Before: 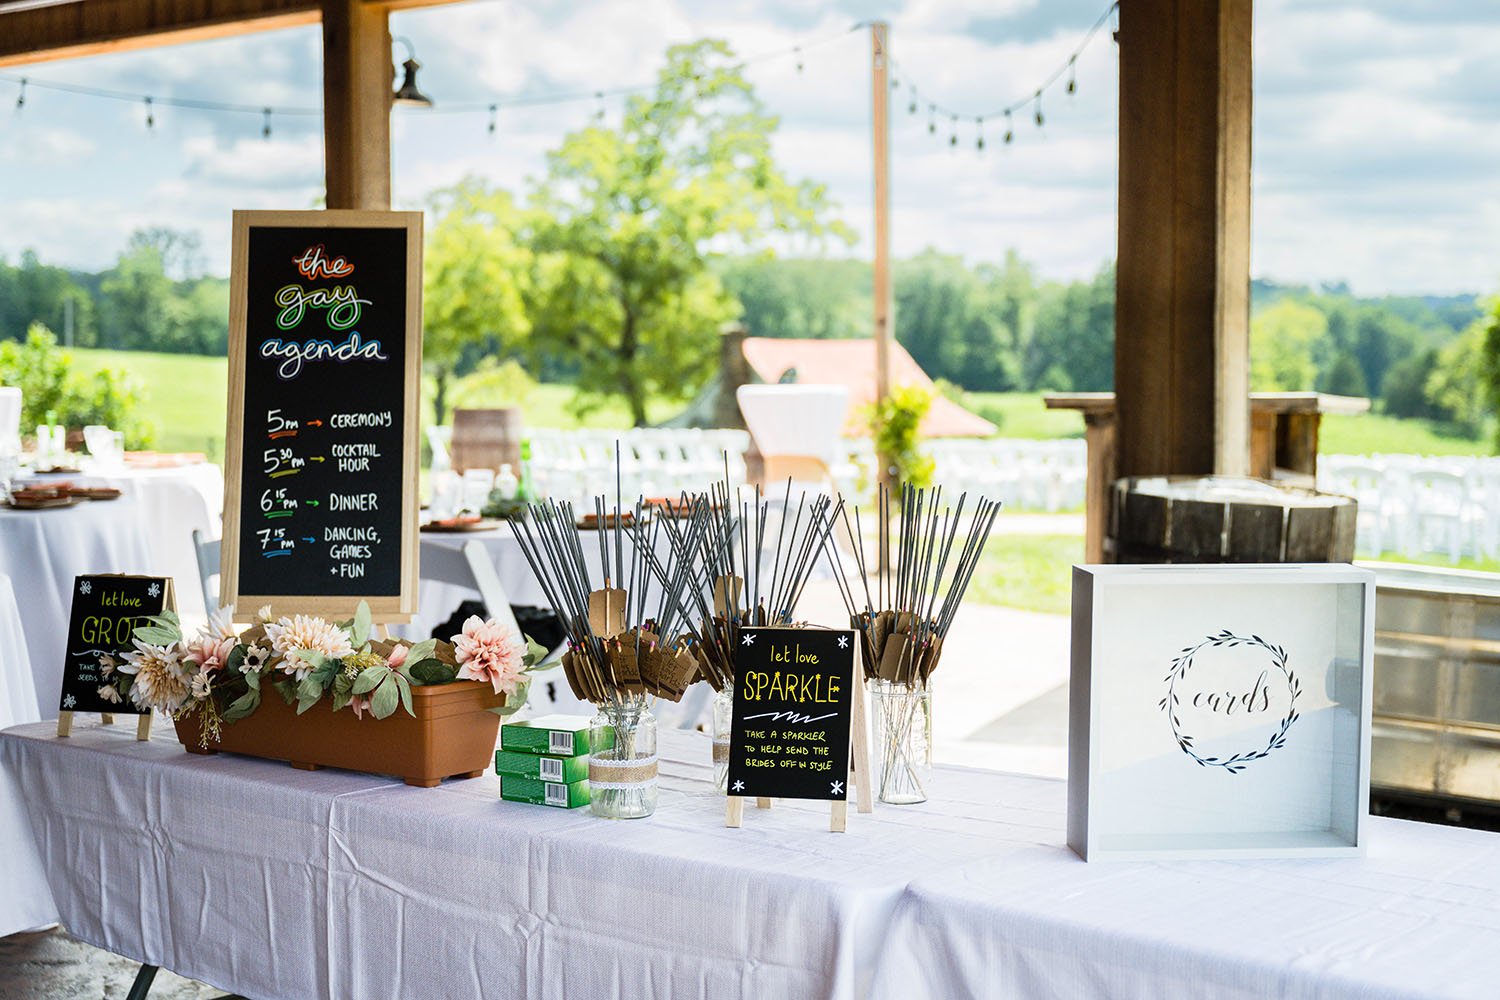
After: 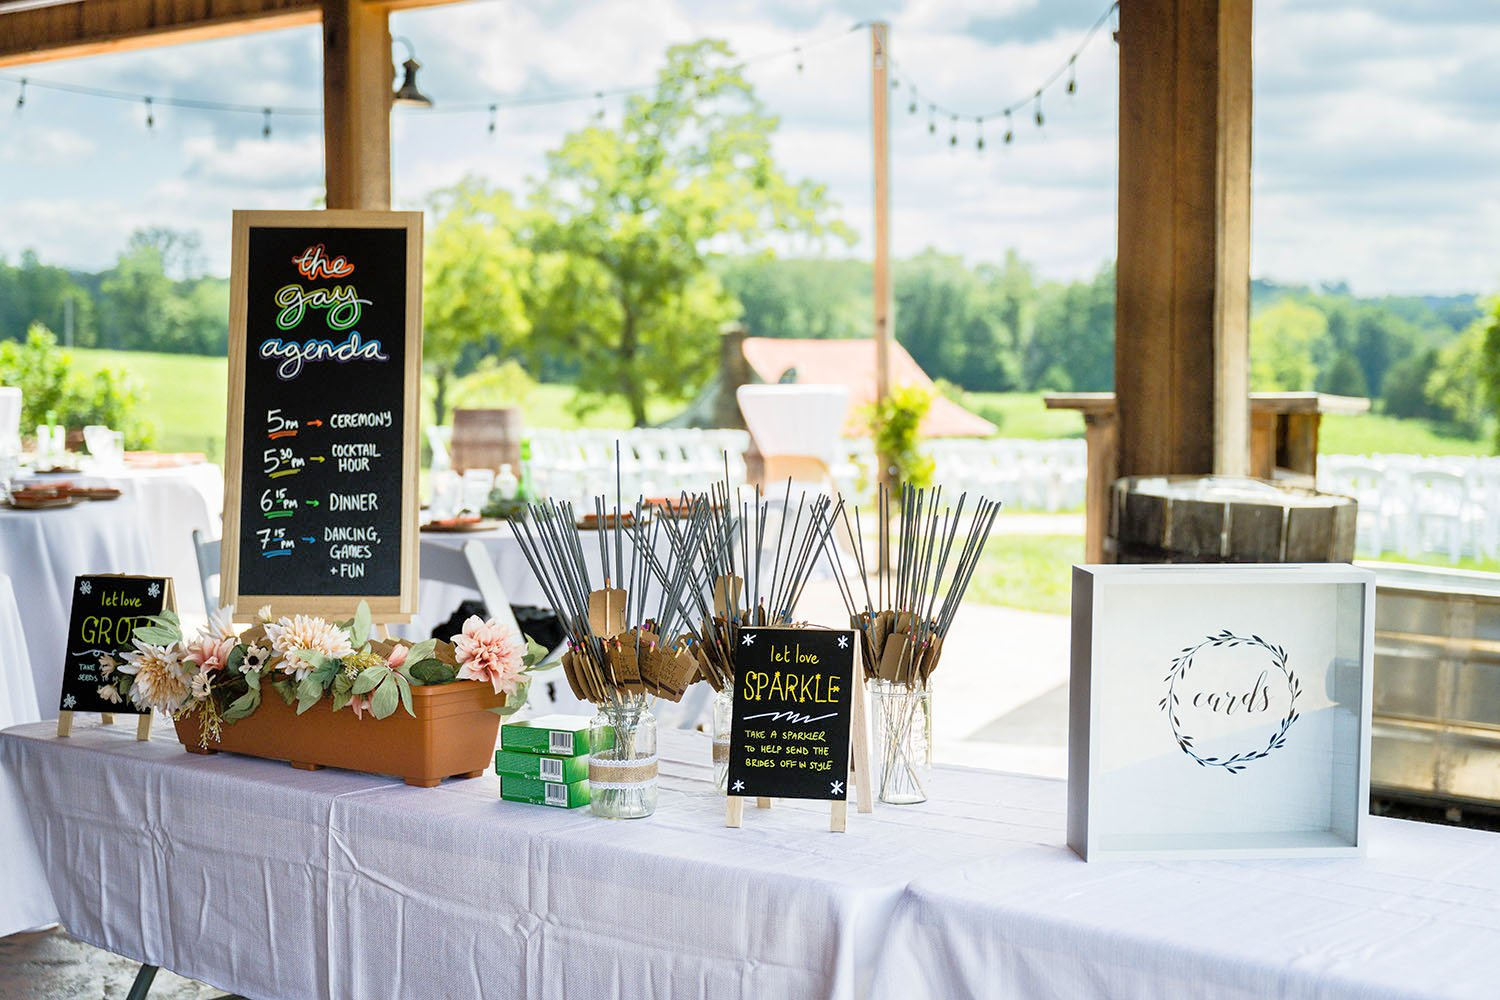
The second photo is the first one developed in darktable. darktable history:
tone equalizer: -7 EV 0.149 EV, -6 EV 0.568 EV, -5 EV 1.17 EV, -4 EV 1.36 EV, -3 EV 1.16 EV, -2 EV 0.6 EV, -1 EV 0.154 EV
